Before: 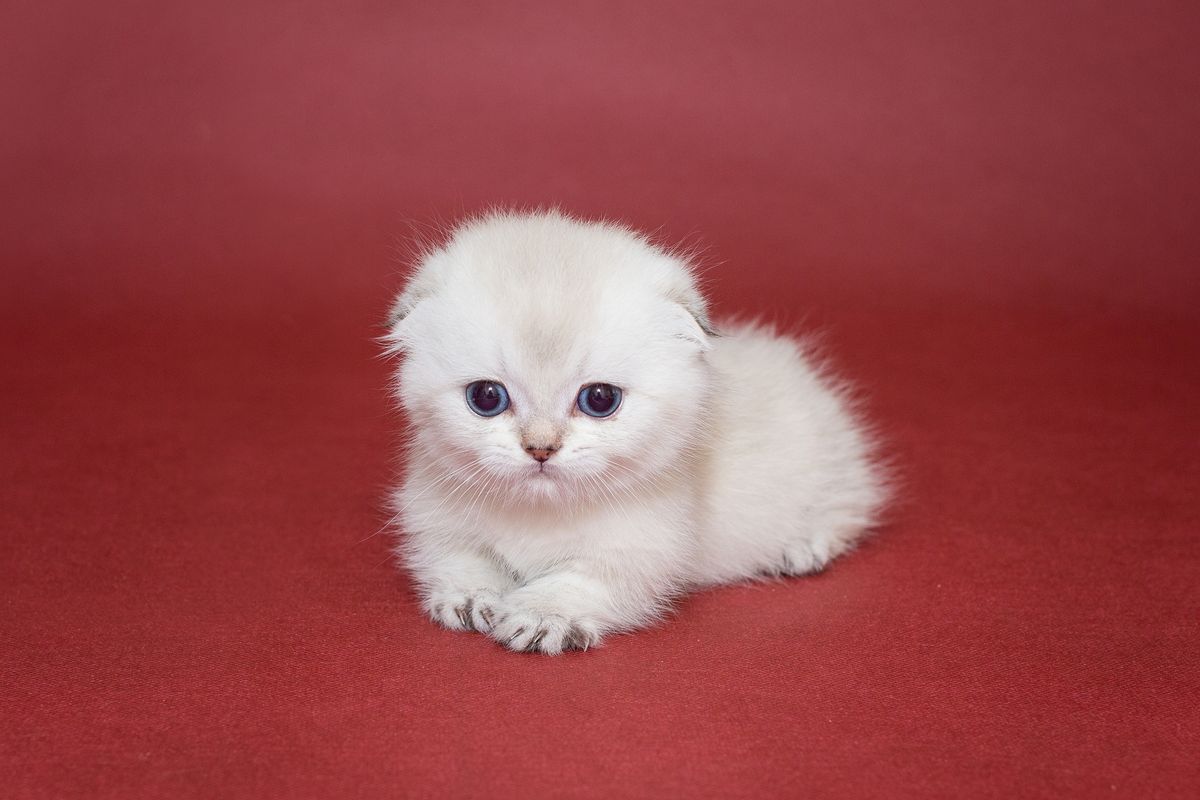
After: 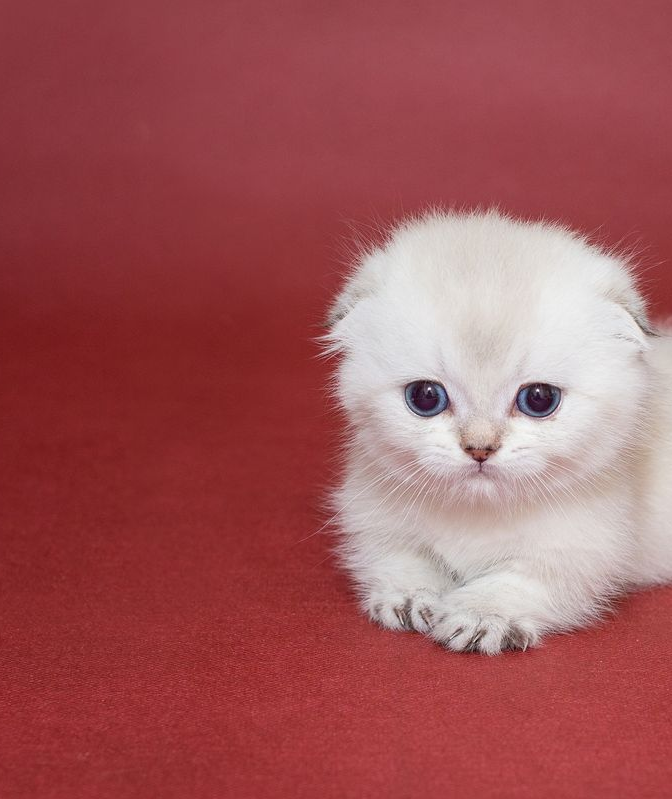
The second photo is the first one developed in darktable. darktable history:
crop: left 5.15%, right 38.829%
